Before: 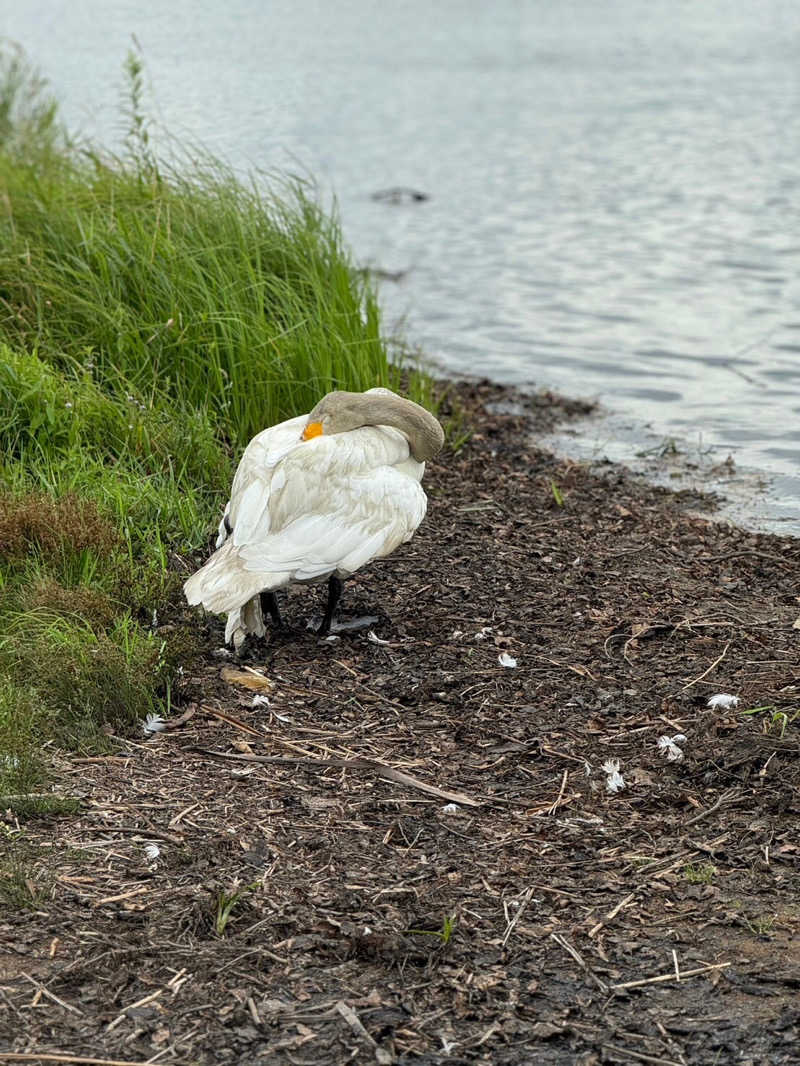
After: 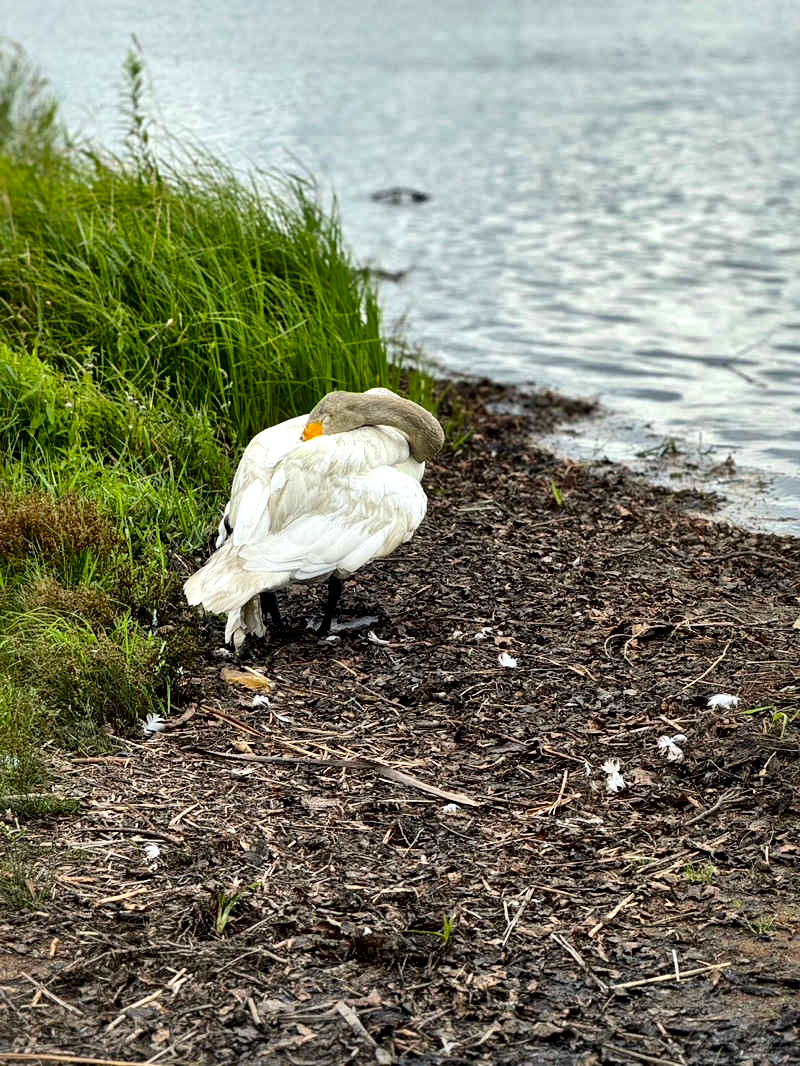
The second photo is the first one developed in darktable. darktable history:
color balance rgb: perceptual saturation grading › global saturation 30%
local contrast: mode bilateral grid, contrast 44, coarseness 69, detail 214%, midtone range 0.2
